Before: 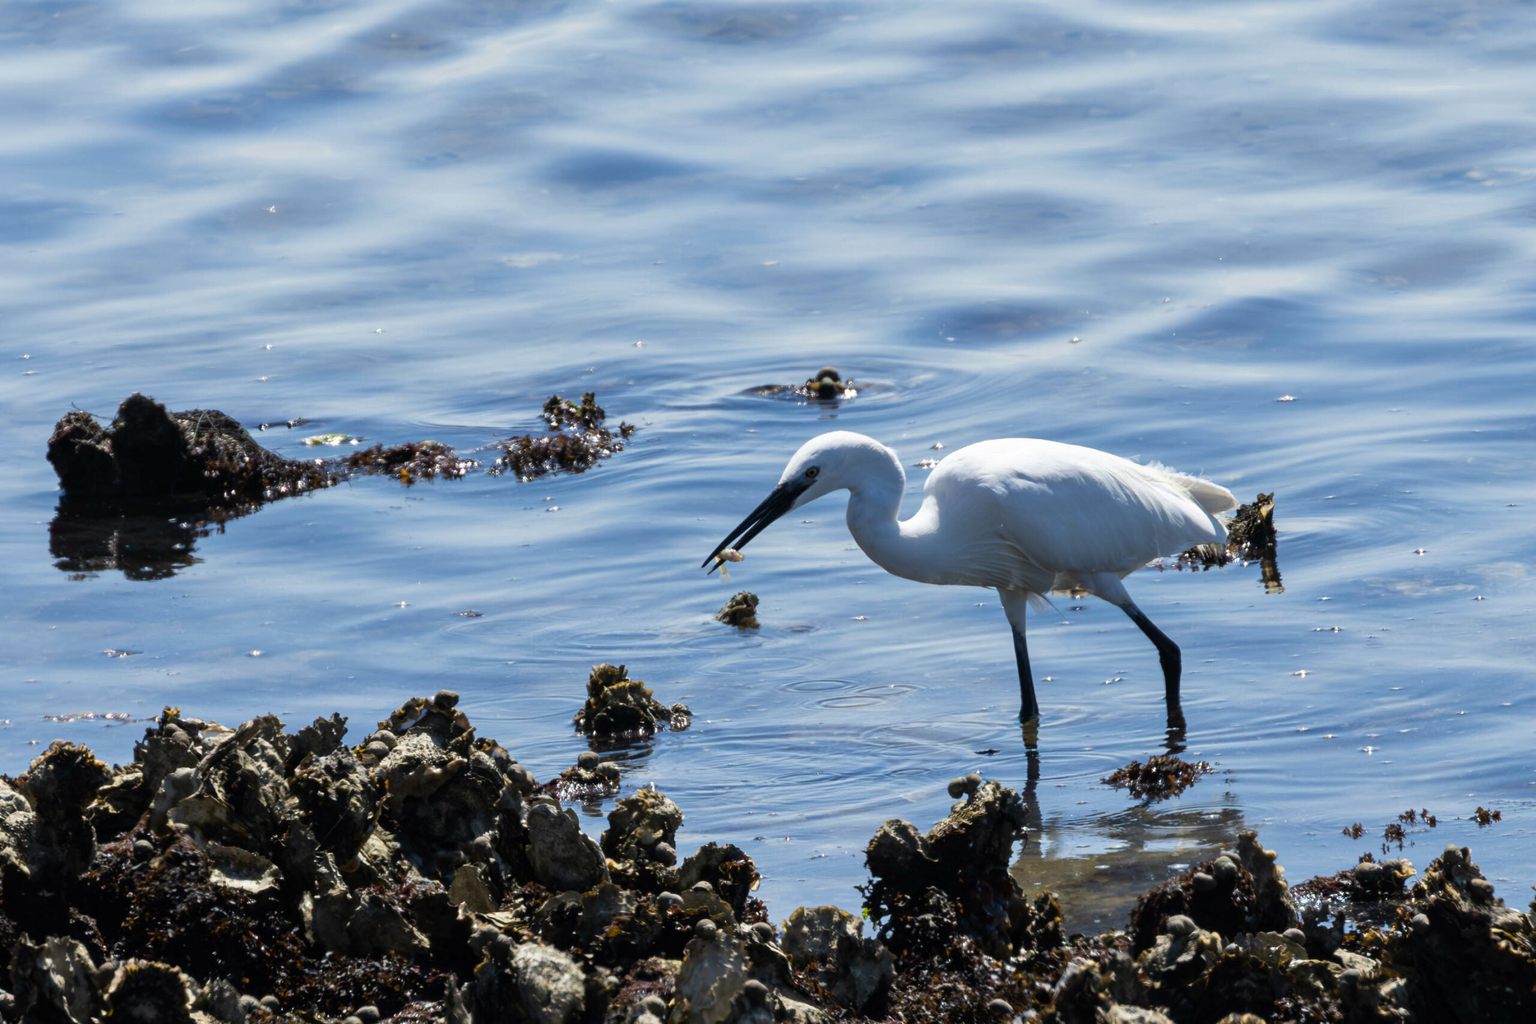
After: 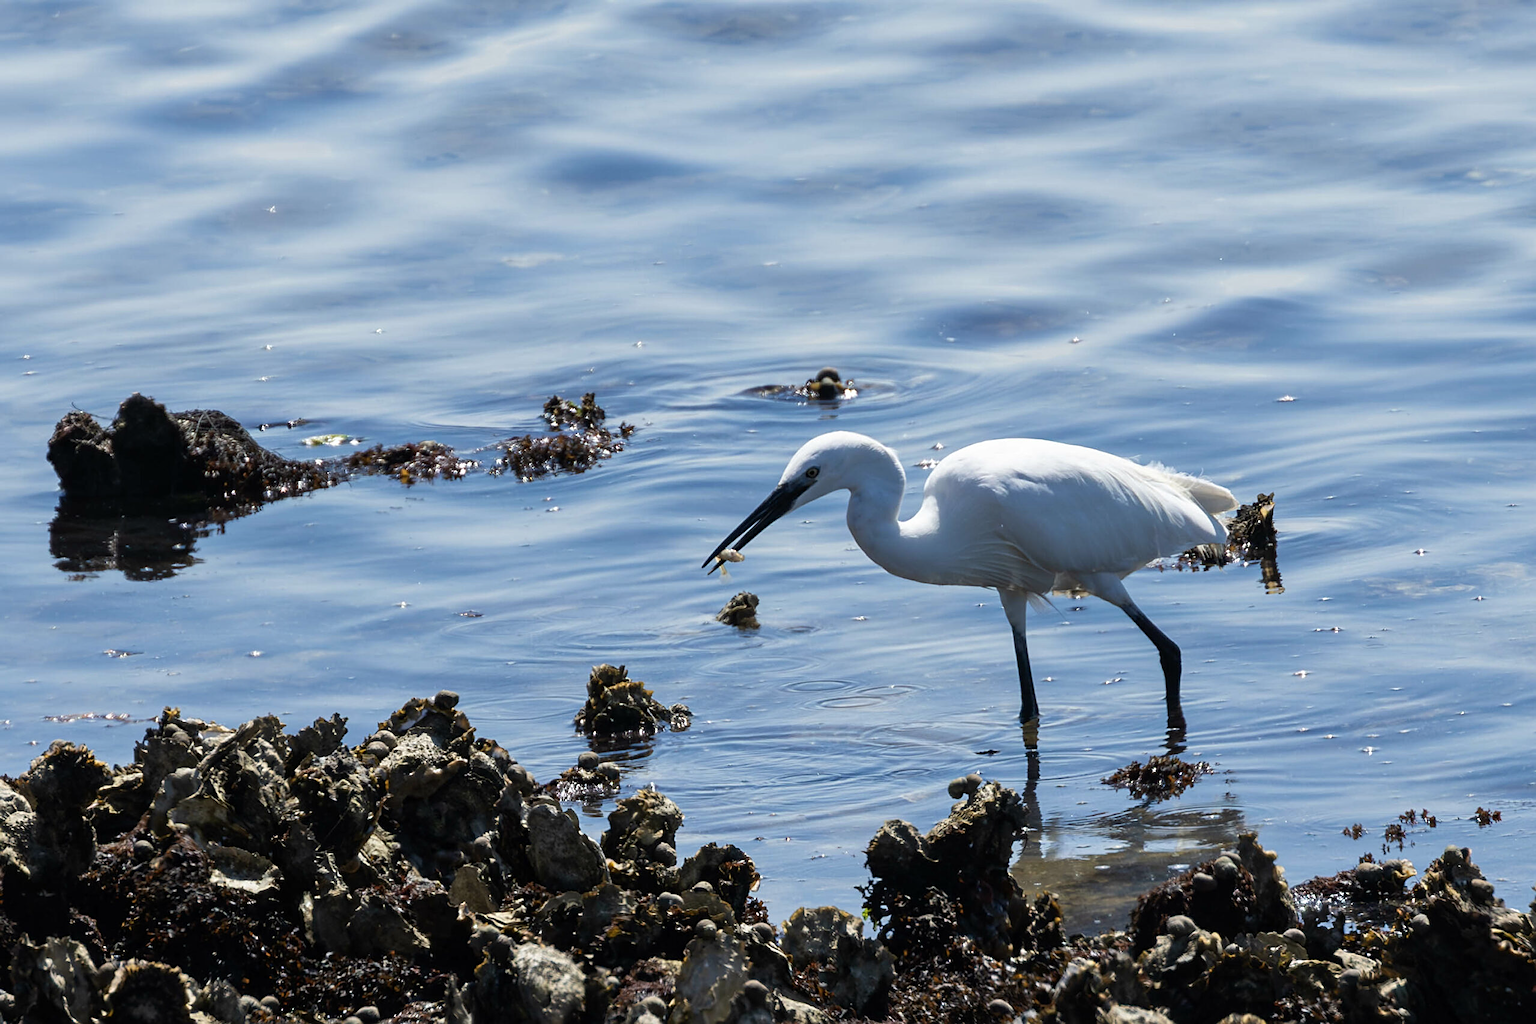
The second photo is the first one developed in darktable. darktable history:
sharpen: on, module defaults
contrast brightness saturation: saturation -0.05
